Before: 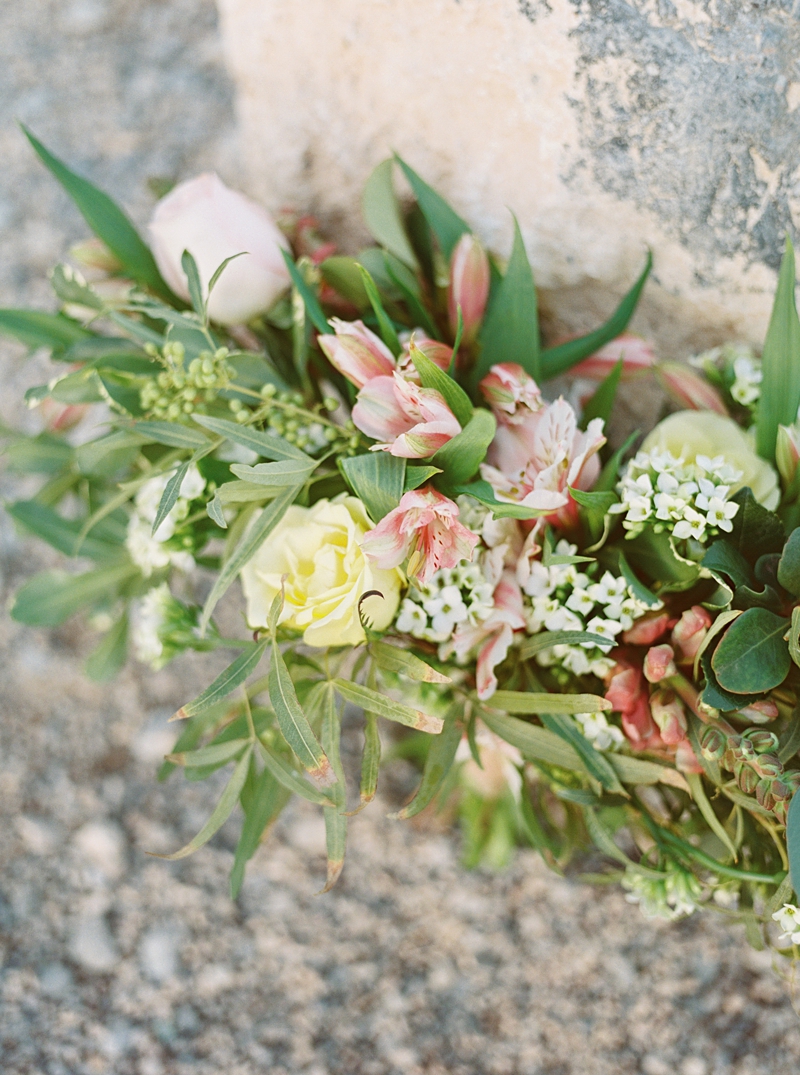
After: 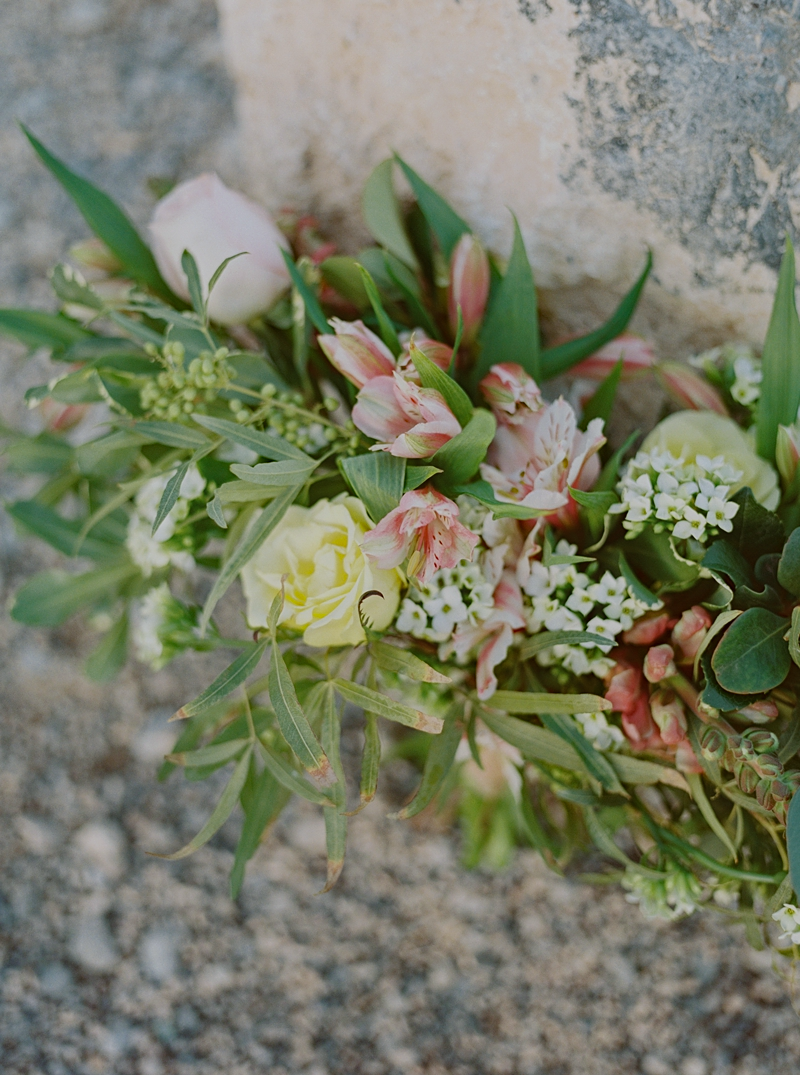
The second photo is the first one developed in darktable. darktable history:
white balance: red 0.982, blue 1.018
haze removal: compatibility mode true, adaptive false
exposure: black level correction 0, exposure -0.721 EV, compensate highlight preservation false
